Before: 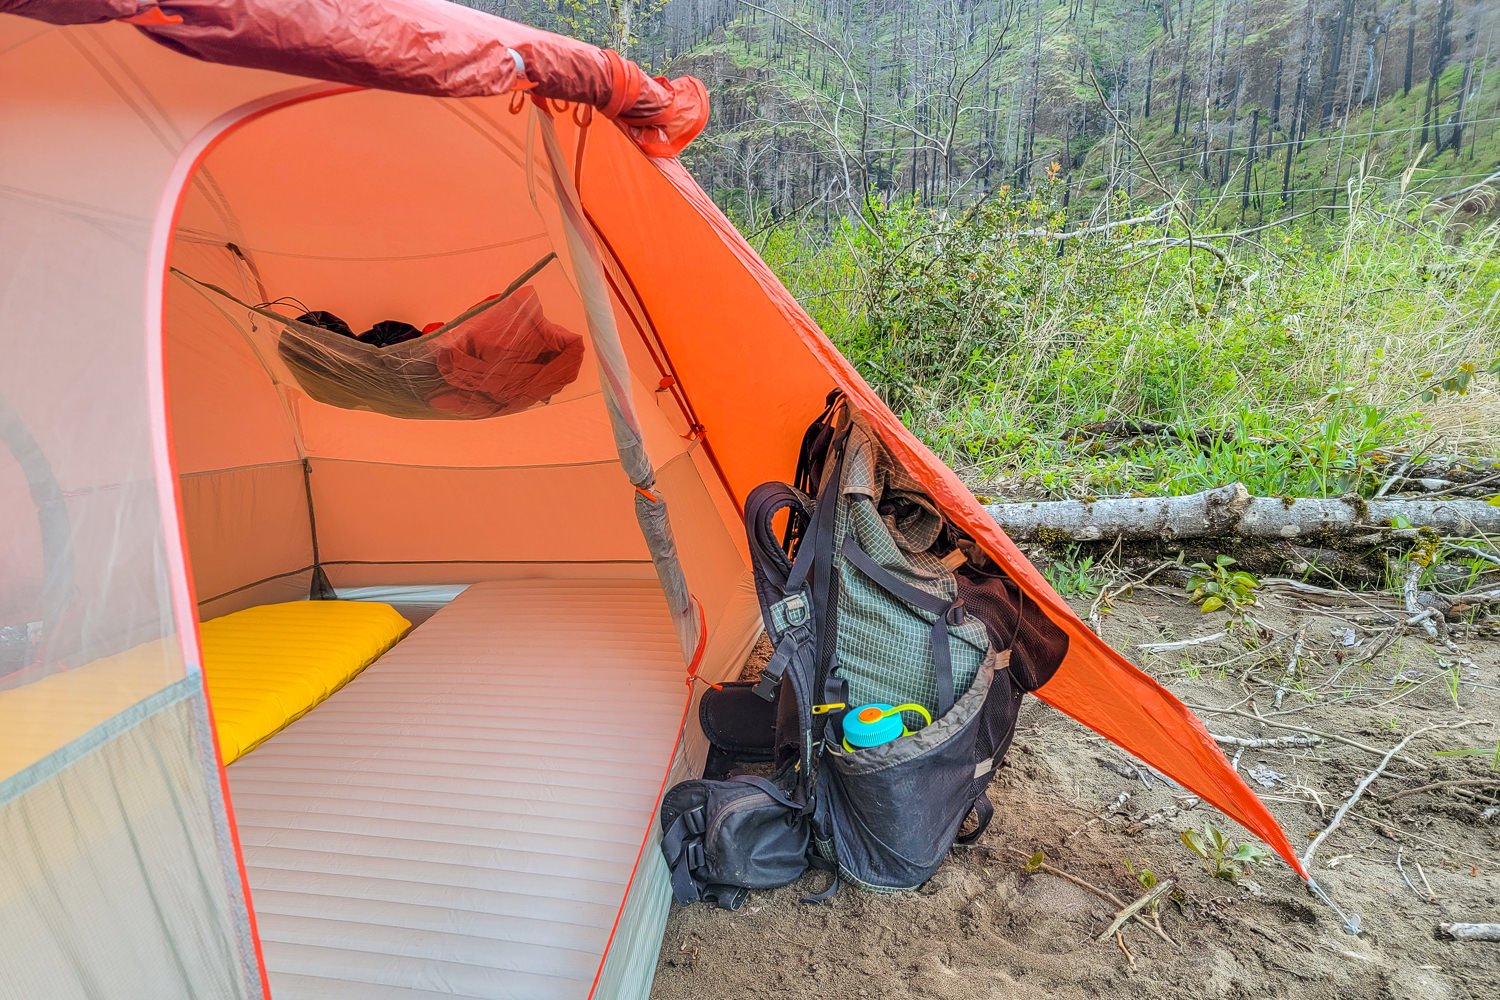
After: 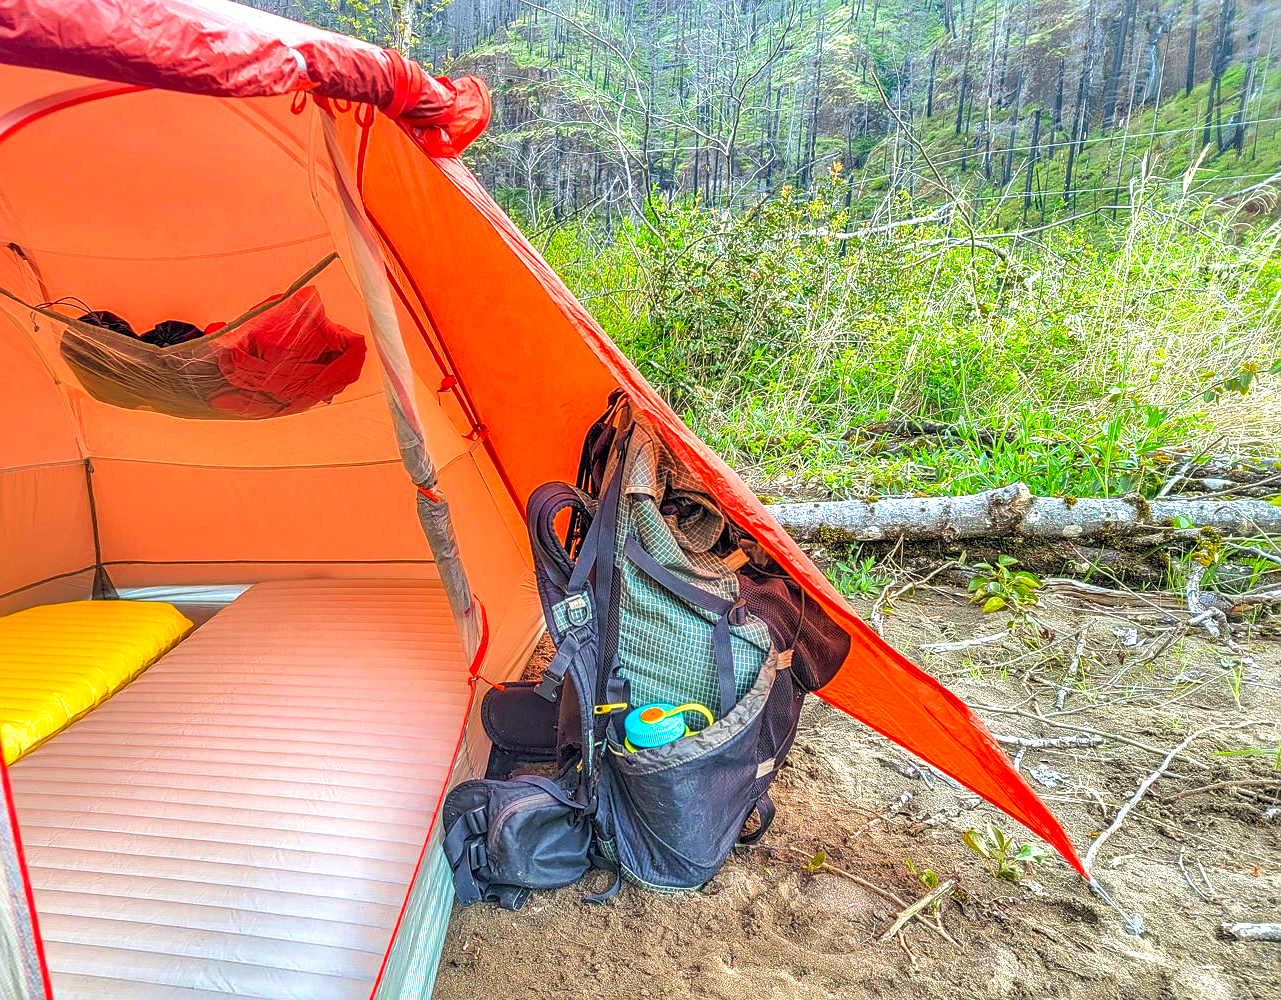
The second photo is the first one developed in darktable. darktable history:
shadows and highlights: on, module defaults
contrast brightness saturation: saturation 0.18
exposure: exposure 0.7 EV, compensate highlight preservation false
crop and rotate: left 14.584%
local contrast: on, module defaults
velvia: strength 21.76%
sharpen: radius 1.272, amount 0.305, threshold 0
